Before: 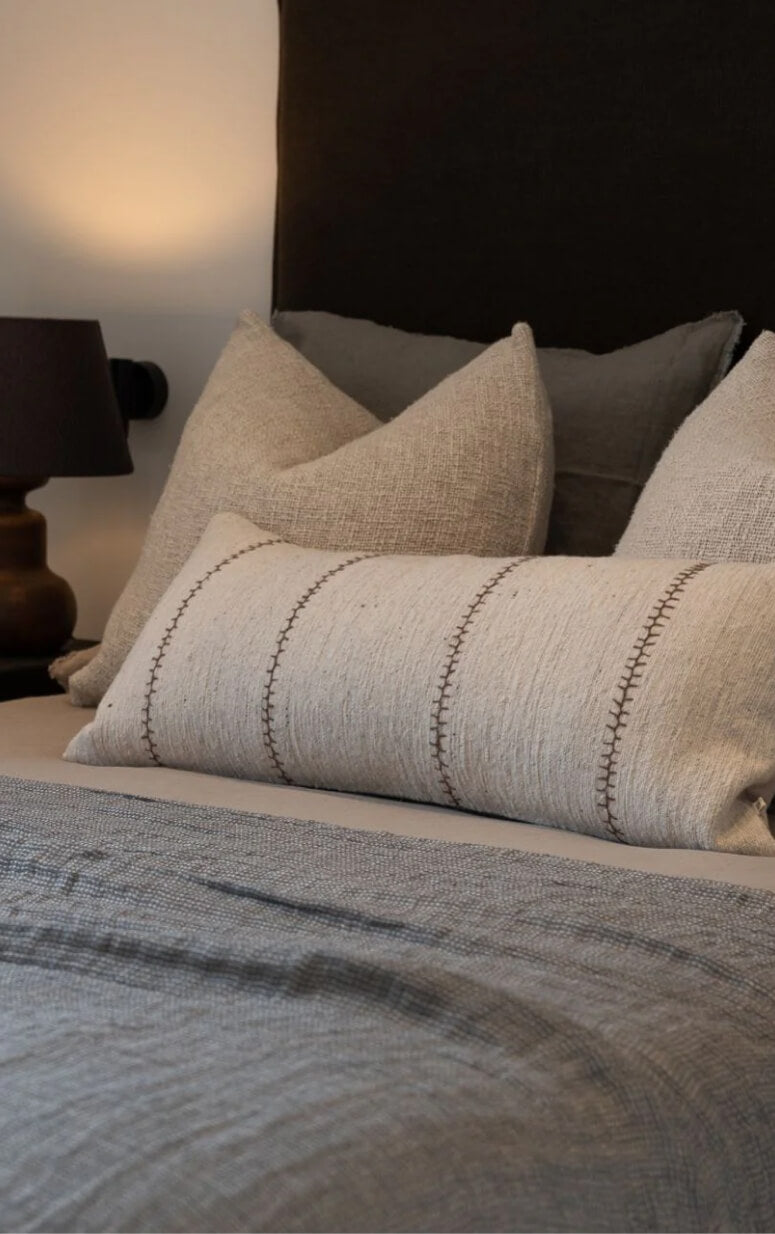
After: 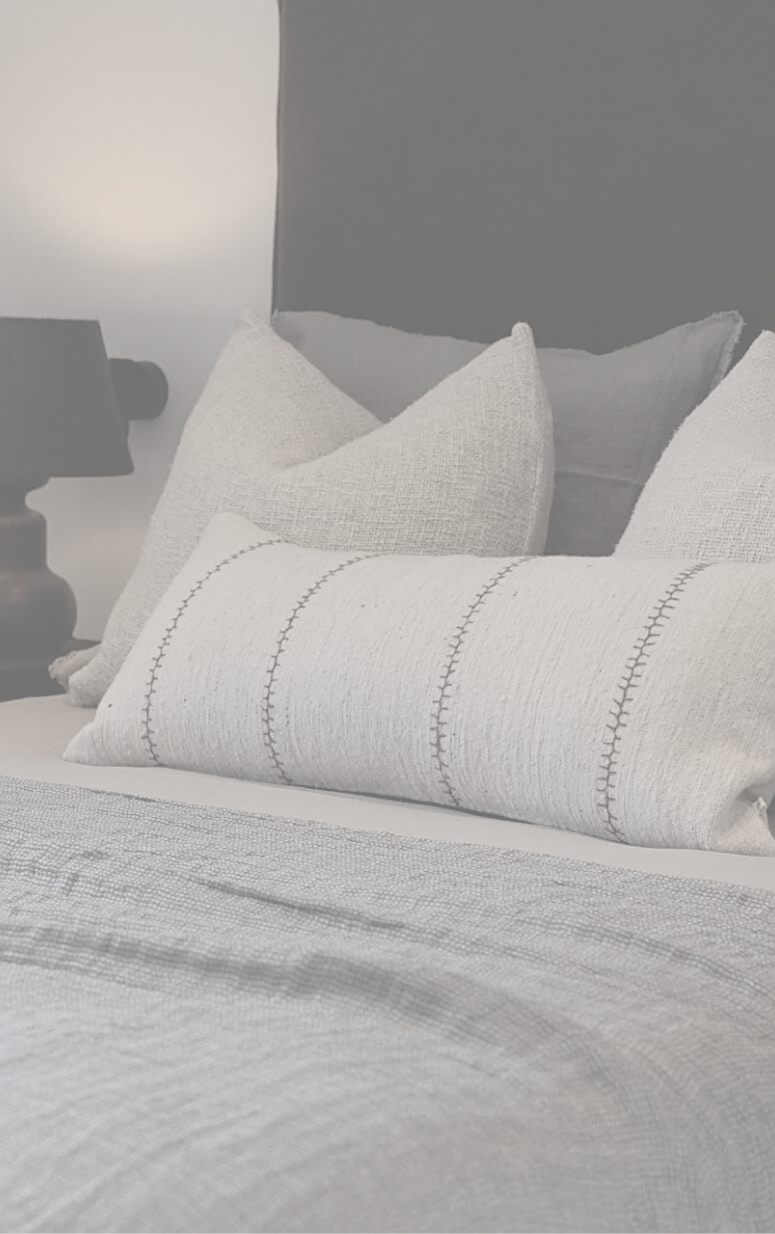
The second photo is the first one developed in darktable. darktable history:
contrast brightness saturation: contrast -0.32, brightness 0.75, saturation -0.78
sharpen: on, module defaults
graduated density: rotation 5.63°, offset 76.9
tone equalizer: -8 EV -0.417 EV, -7 EV -0.389 EV, -6 EV -0.333 EV, -5 EV -0.222 EV, -3 EV 0.222 EV, -2 EV 0.333 EV, -1 EV 0.389 EV, +0 EV 0.417 EV, edges refinement/feathering 500, mask exposure compensation -1.57 EV, preserve details no
